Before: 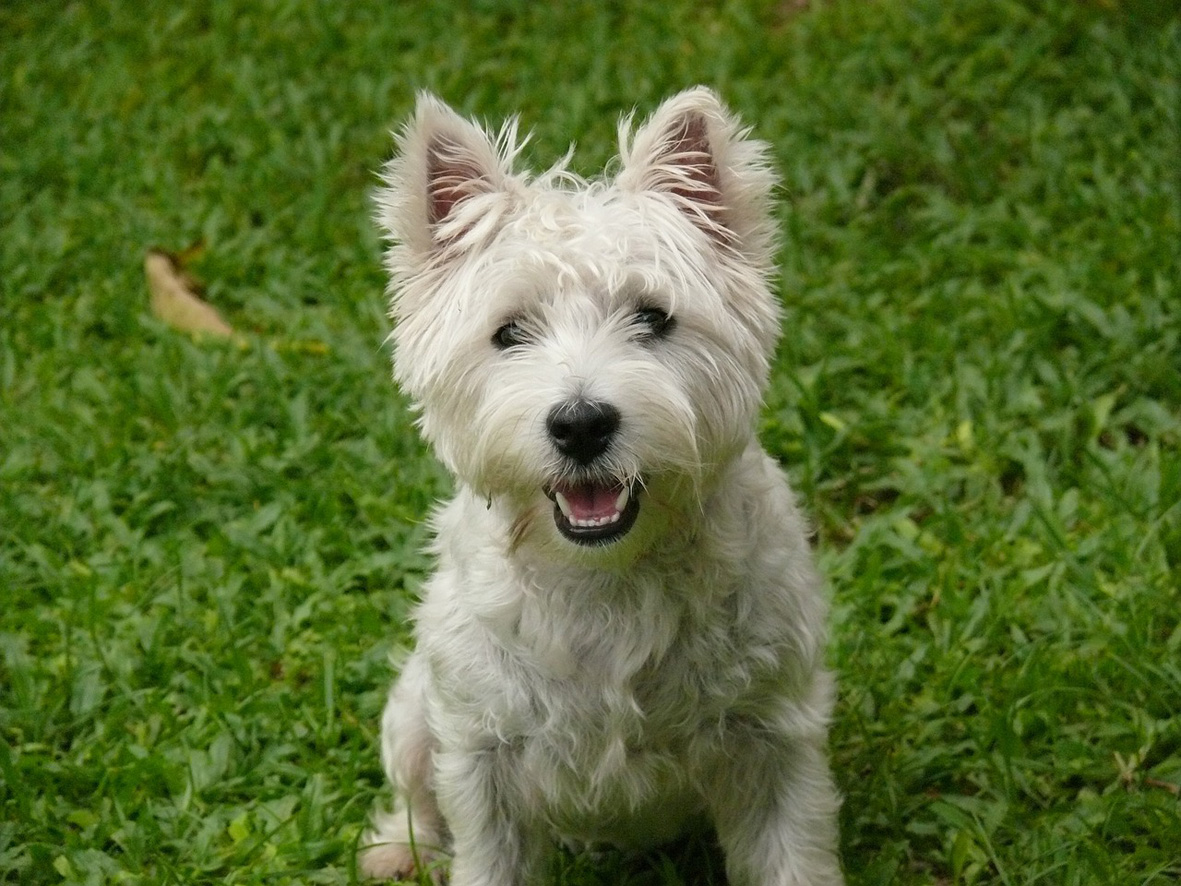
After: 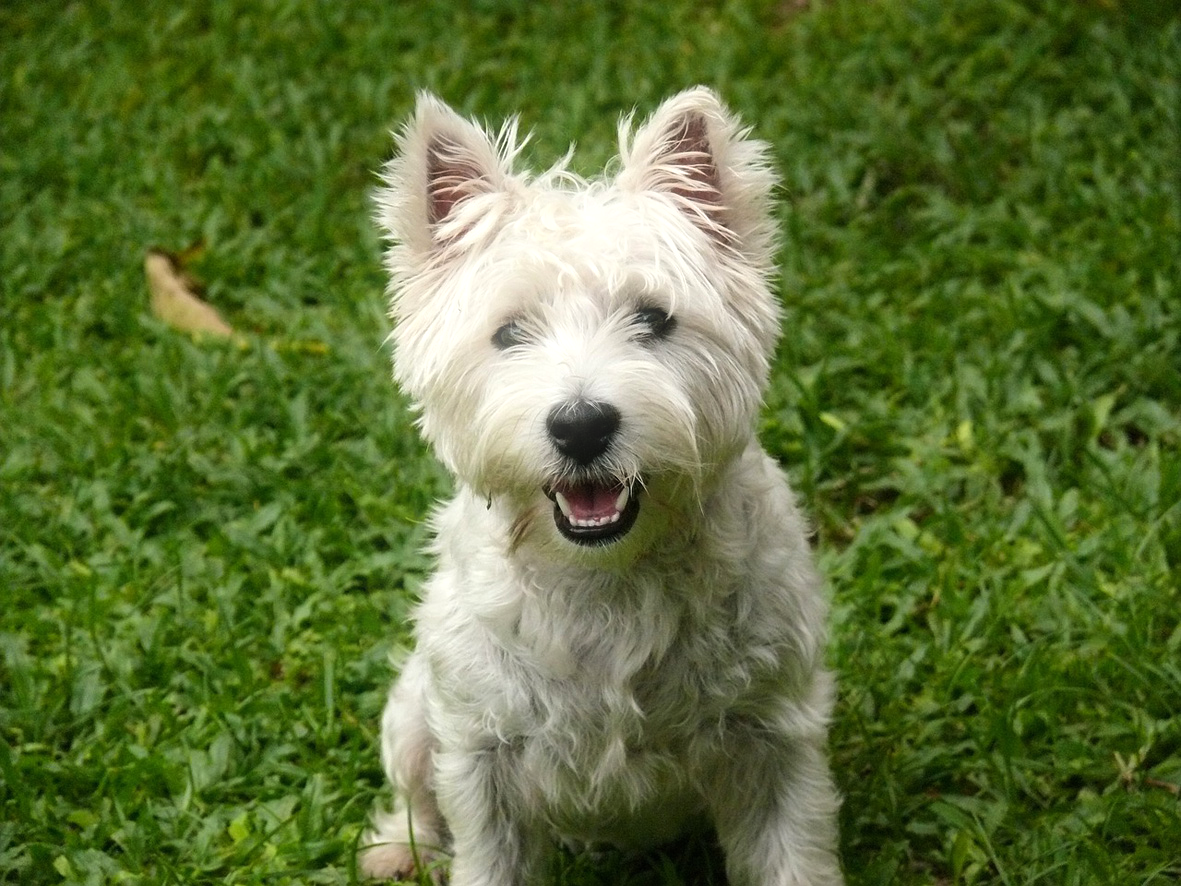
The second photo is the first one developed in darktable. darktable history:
tone equalizer: -8 EV -0.417 EV, -7 EV -0.389 EV, -6 EV -0.333 EV, -5 EV -0.222 EV, -3 EV 0.222 EV, -2 EV 0.333 EV, -1 EV 0.389 EV, +0 EV 0.417 EV, edges refinement/feathering 500, mask exposure compensation -1.57 EV, preserve details no
bloom: size 9%, threshold 100%, strength 7%
